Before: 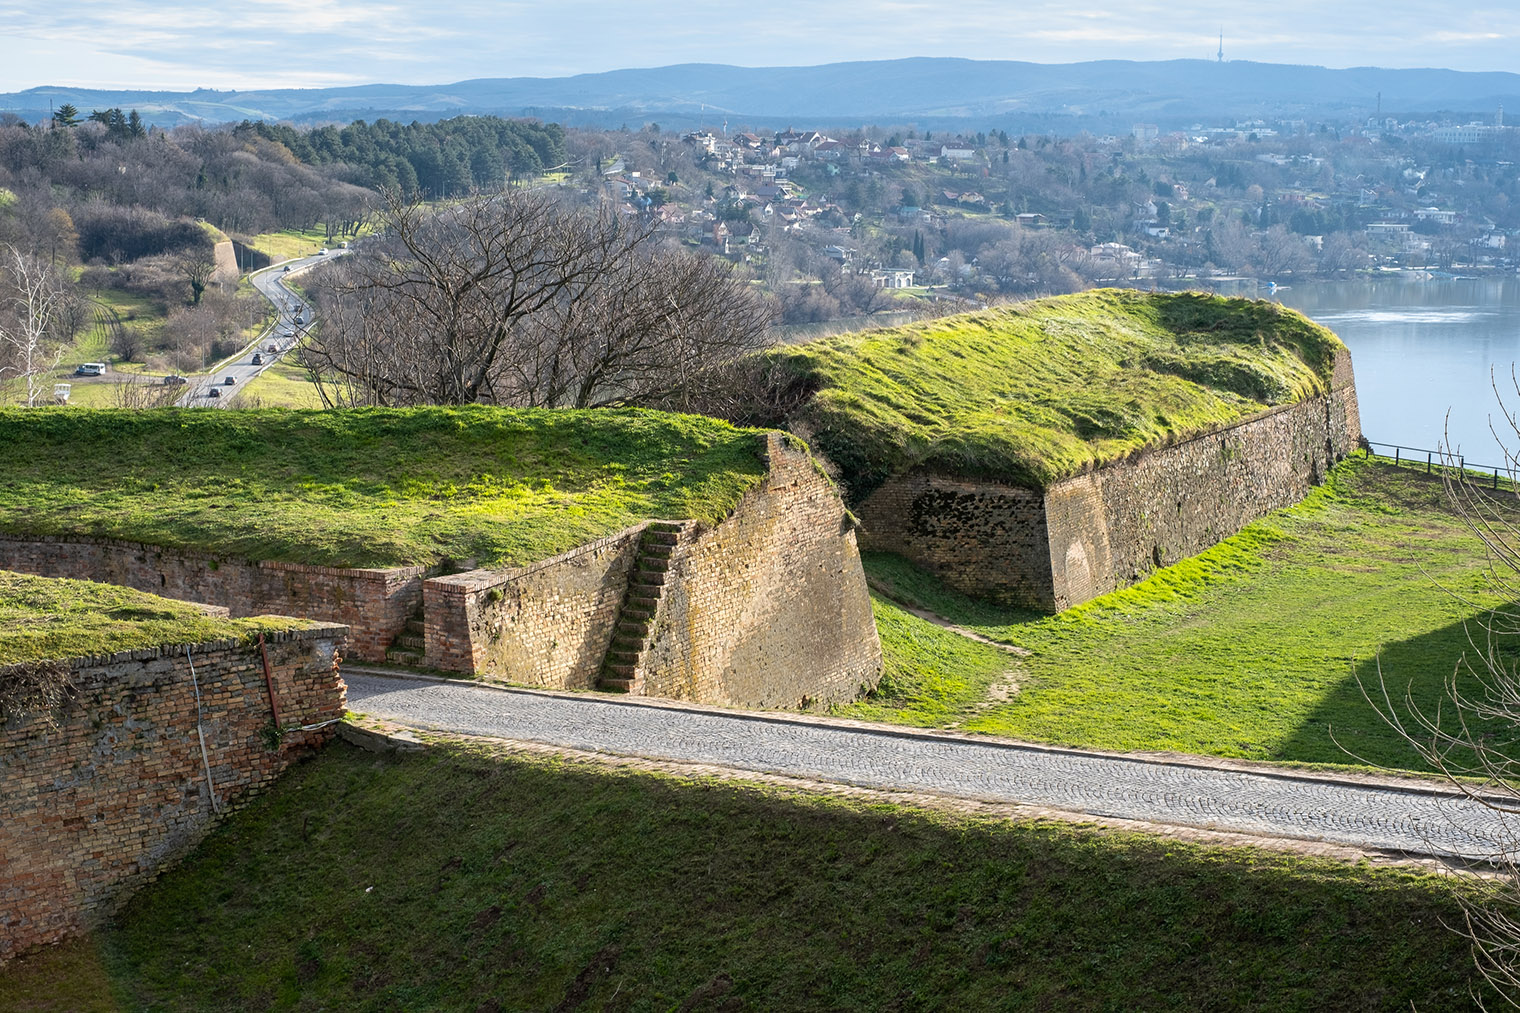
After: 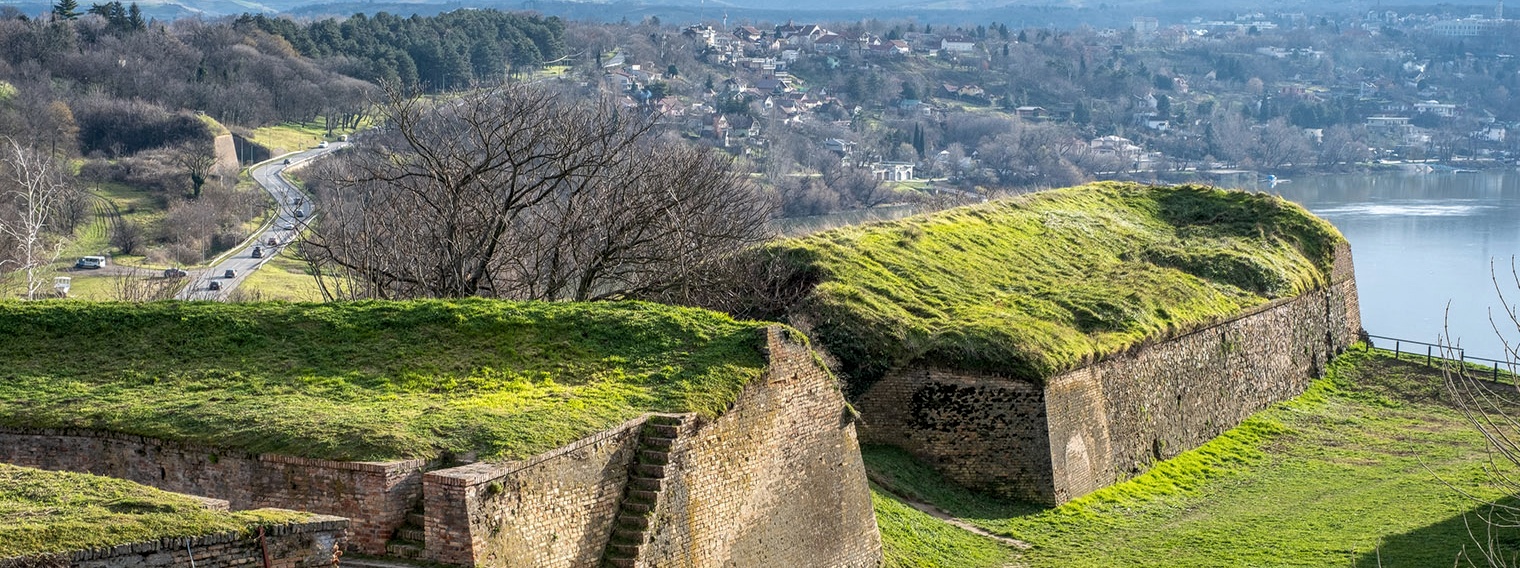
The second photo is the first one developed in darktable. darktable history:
crop and rotate: top 10.605%, bottom 33.274%
exposure: exposure -0.151 EV, compensate highlight preservation false
local contrast: on, module defaults
